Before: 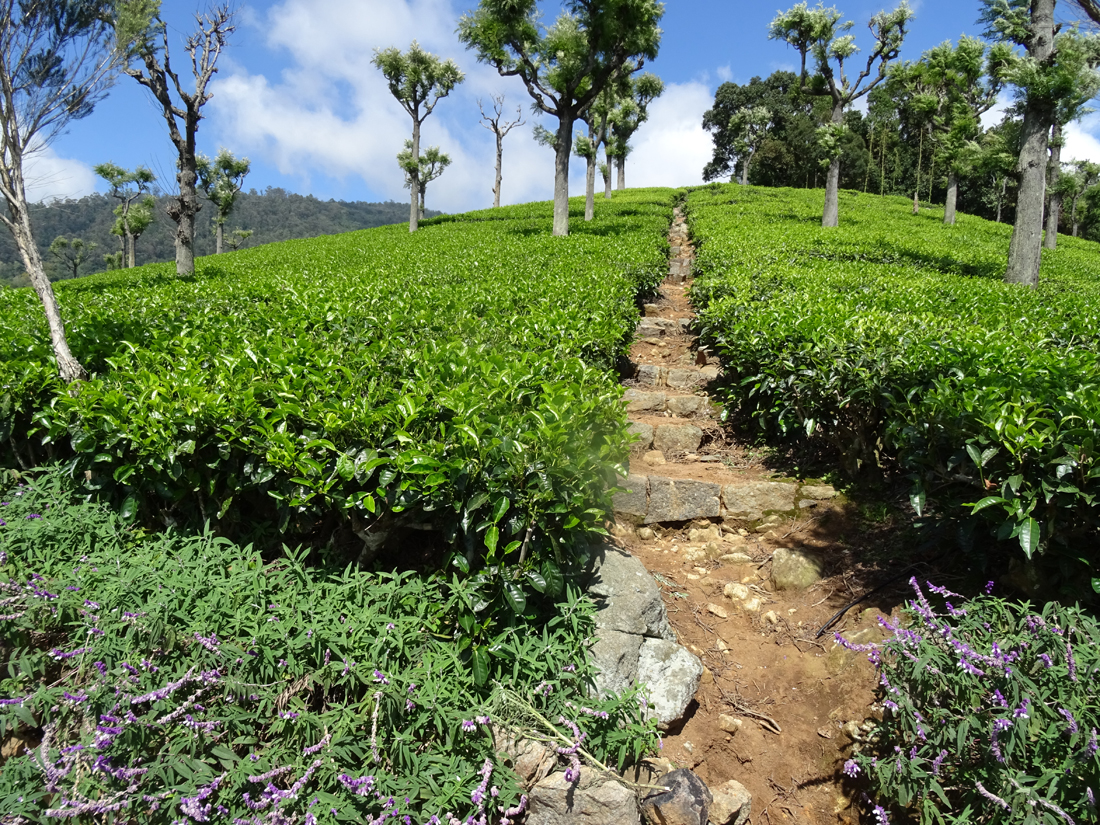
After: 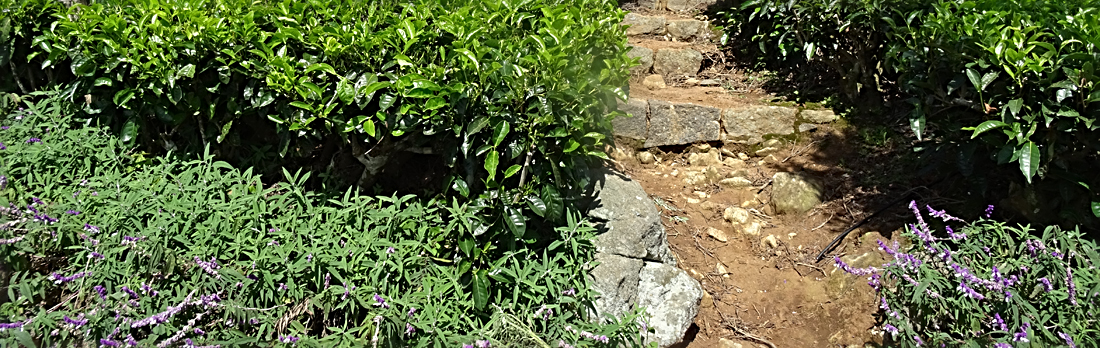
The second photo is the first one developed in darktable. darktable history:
sharpen: radius 3.101
crop: top 45.63%, bottom 12.175%
